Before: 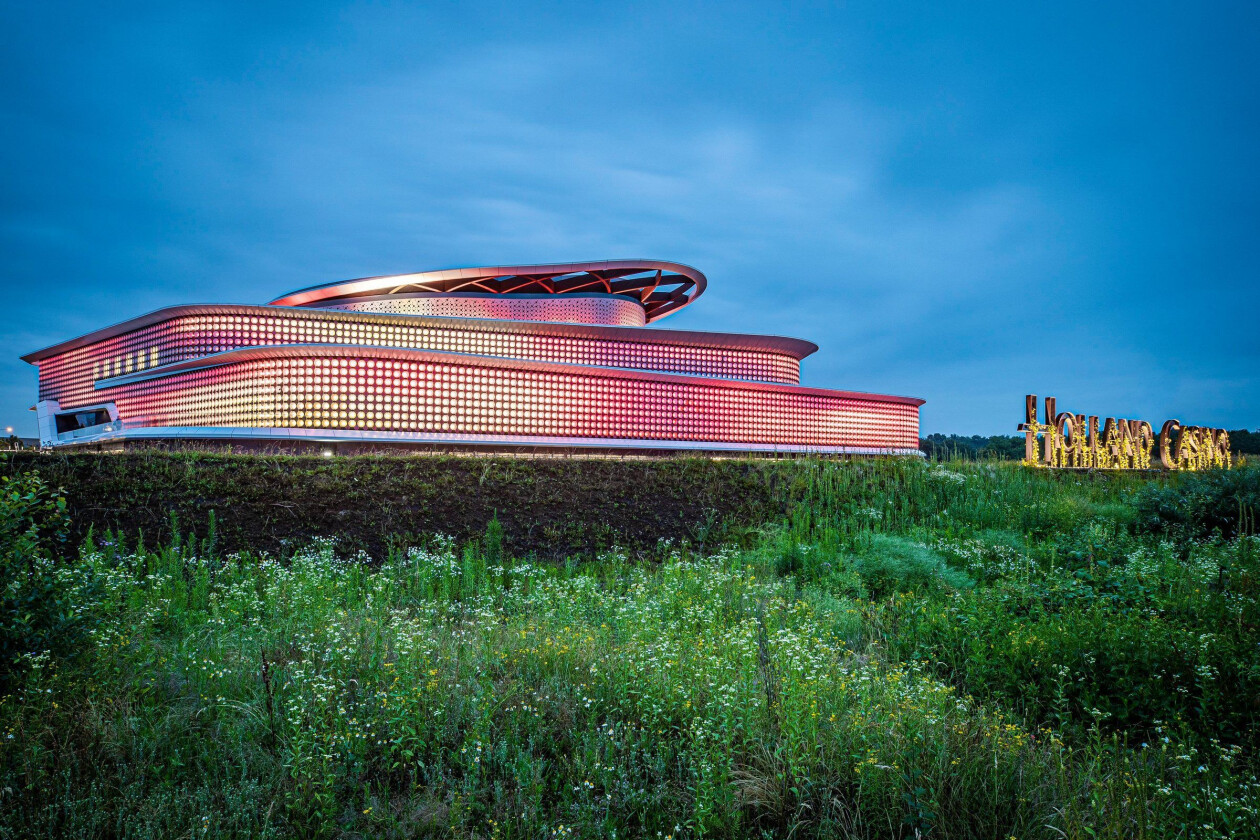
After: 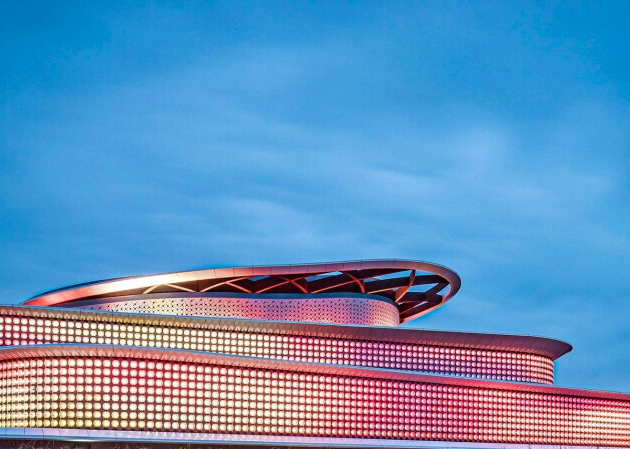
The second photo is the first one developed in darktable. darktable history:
crop: left 19.556%, right 30.401%, bottom 46.458%
haze removal: compatibility mode true, adaptive false
